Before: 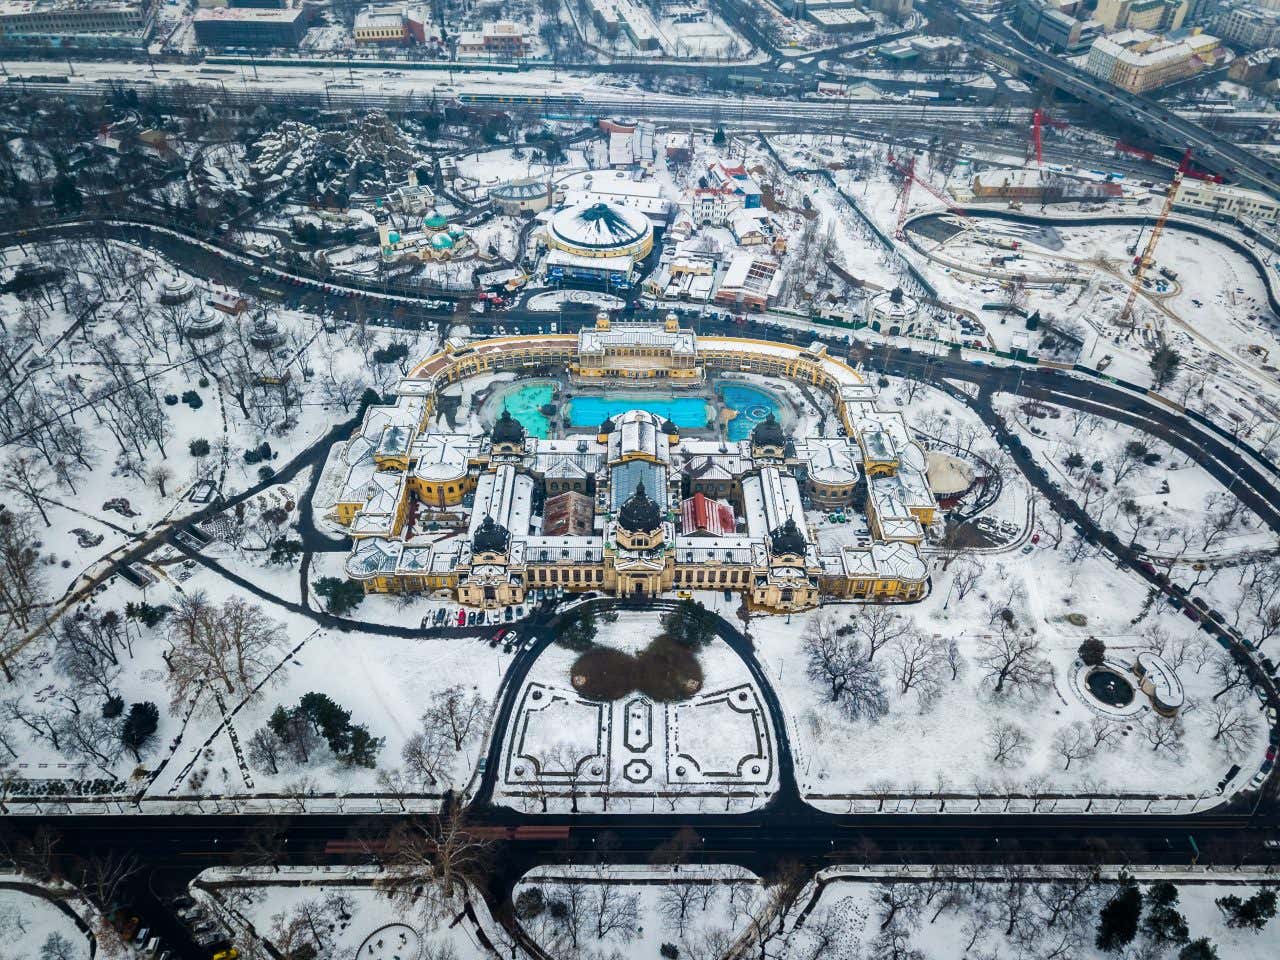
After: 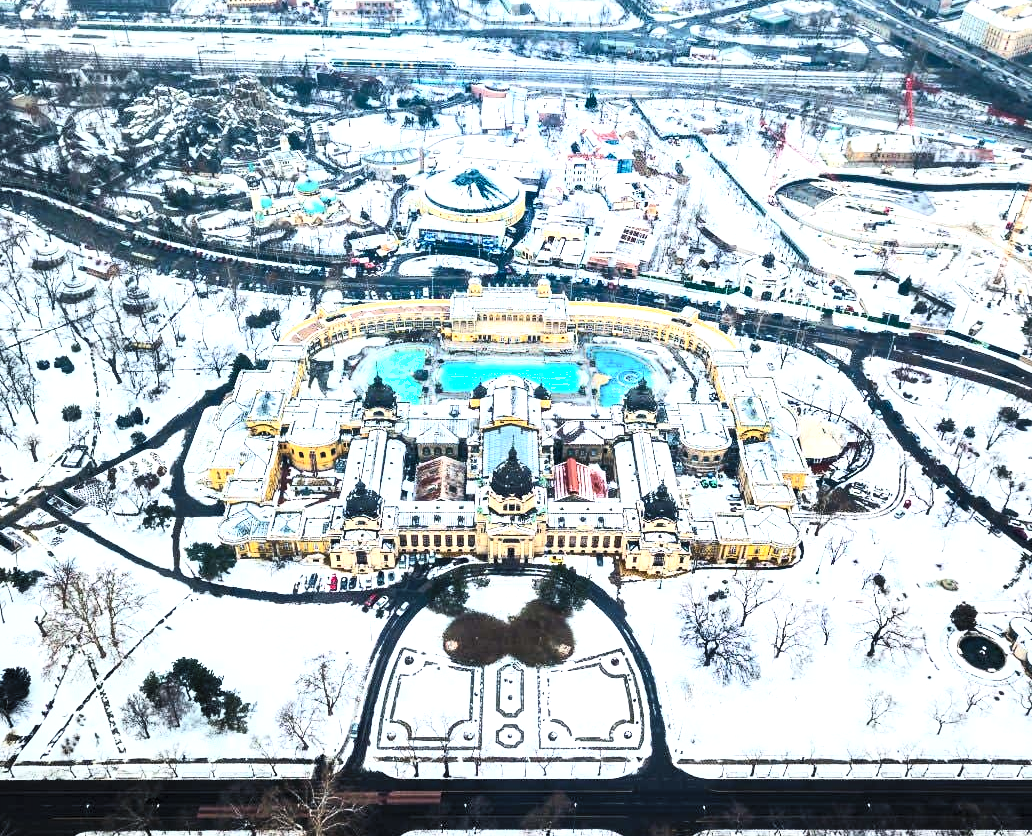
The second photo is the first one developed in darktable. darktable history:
shadows and highlights: shadows 13.58, white point adjustment 1.32, soften with gaussian
crop: left 10.021%, top 3.647%, right 9.284%, bottom 9.174%
local contrast: highlights 101%, shadows 100%, detail 119%, midtone range 0.2
tone equalizer: -8 EV -0.731 EV, -7 EV -0.721 EV, -6 EV -0.565 EV, -5 EV -0.394 EV, -3 EV 0.38 EV, -2 EV 0.6 EV, -1 EV 0.678 EV, +0 EV 0.745 EV
contrast brightness saturation: contrast 0.395, brightness 0.527
